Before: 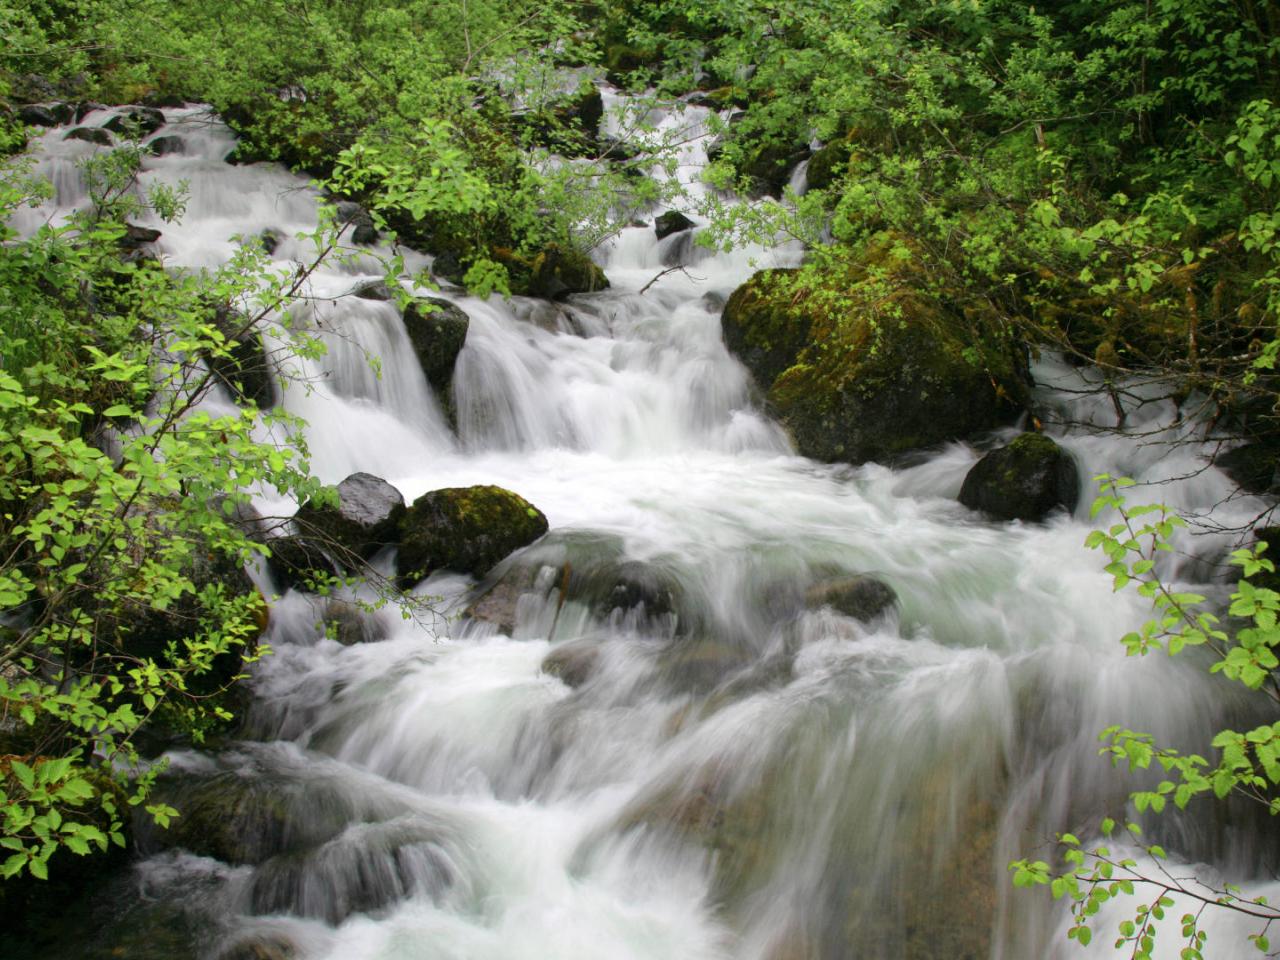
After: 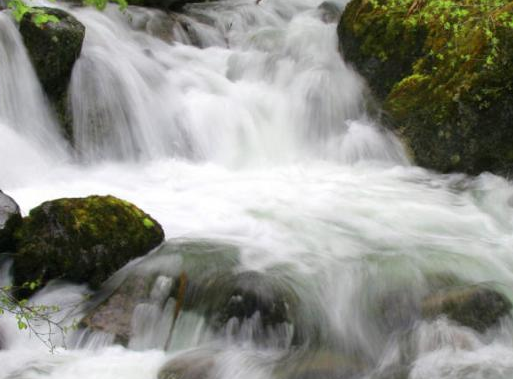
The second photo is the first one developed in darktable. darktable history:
crop: left 30.012%, top 30.284%, right 29.9%, bottom 30.182%
